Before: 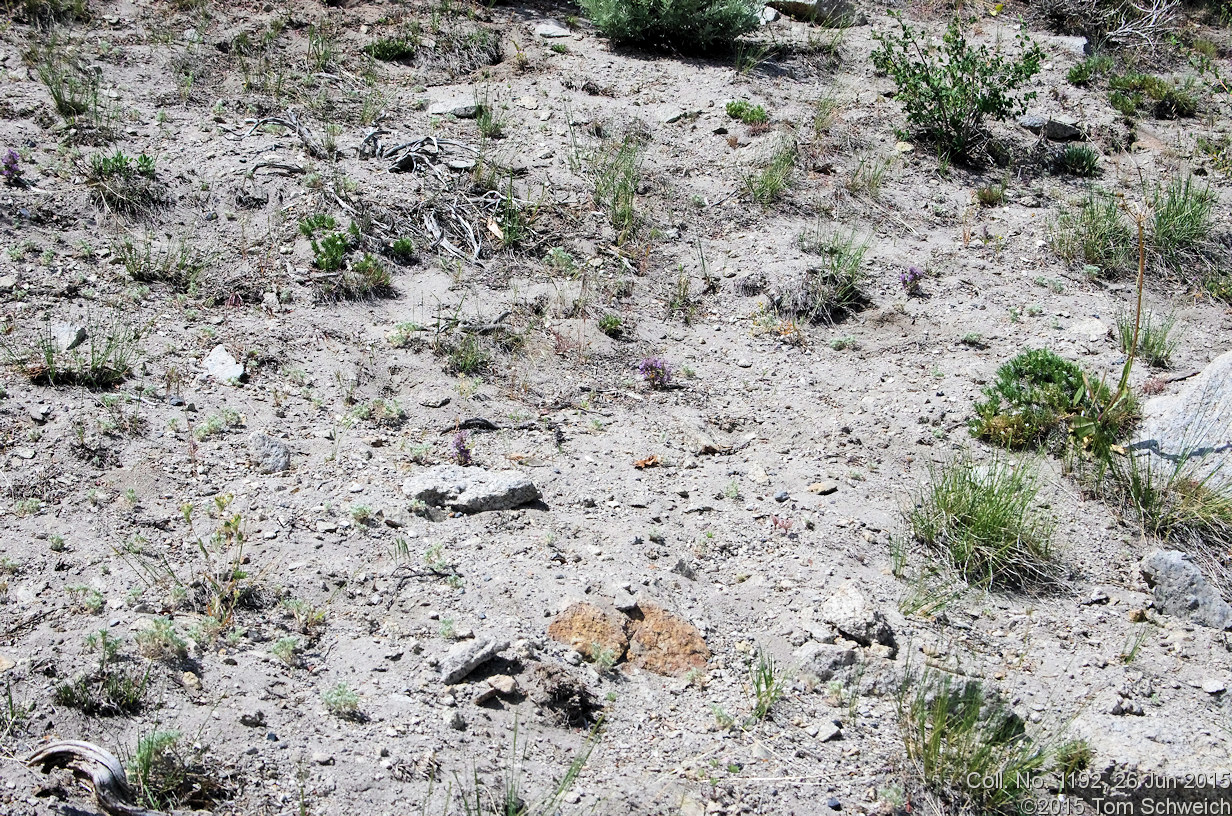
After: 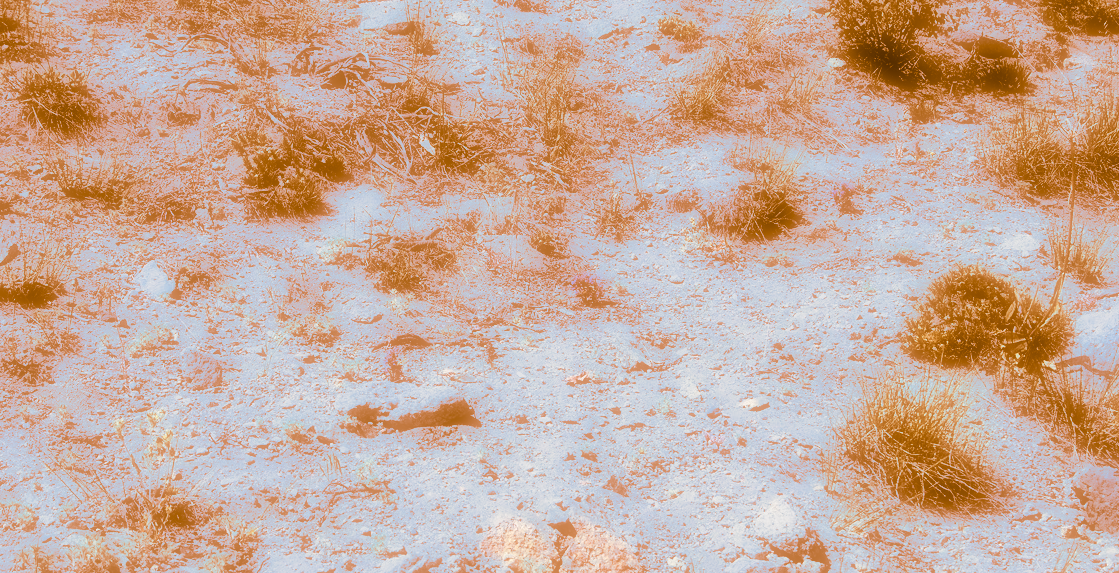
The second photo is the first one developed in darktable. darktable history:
color zones: curves: ch0 [(0, 0.499) (0.143, 0.5) (0.286, 0.5) (0.429, 0.476) (0.571, 0.284) (0.714, 0.243) (0.857, 0.449) (1, 0.499)]; ch1 [(0, 0.532) (0.143, 0.645) (0.286, 0.696) (0.429, 0.211) (0.571, 0.504) (0.714, 0.493) (0.857, 0.495) (1, 0.532)]; ch2 [(0, 0.5) (0.143, 0.5) (0.286, 0.427) (0.429, 0.324) (0.571, 0.5) (0.714, 0.5) (0.857, 0.5) (1, 0.5)]
soften: on, module defaults
color calibration: output R [0.972, 0.068, -0.094, 0], output G [-0.178, 1.216, -0.086, 0], output B [0.095, -0.136, 0.98, 0], illuminant custom, x 0.371, y 0.381, temperature 4283.16 K
crop: left 5.596%, top 10.314%, right 3.534%, bottom 19.395%
exposure: black level correction 0, exposure 0.5 EV, compensate highlight preservation false
tone curve: curves: ch0 [(0.016, 0.011) (0.204, 0.146) (0.515, 0.476) (0.78, 0.795) (1, 0.981)], color space Lab, linked channels, preserve colors none
split-toning: shadows › hue 26°, shadows › saturation 0.92, highlights › hue 40°, highlights › saturation 0.92, balance -63, compress 0%
